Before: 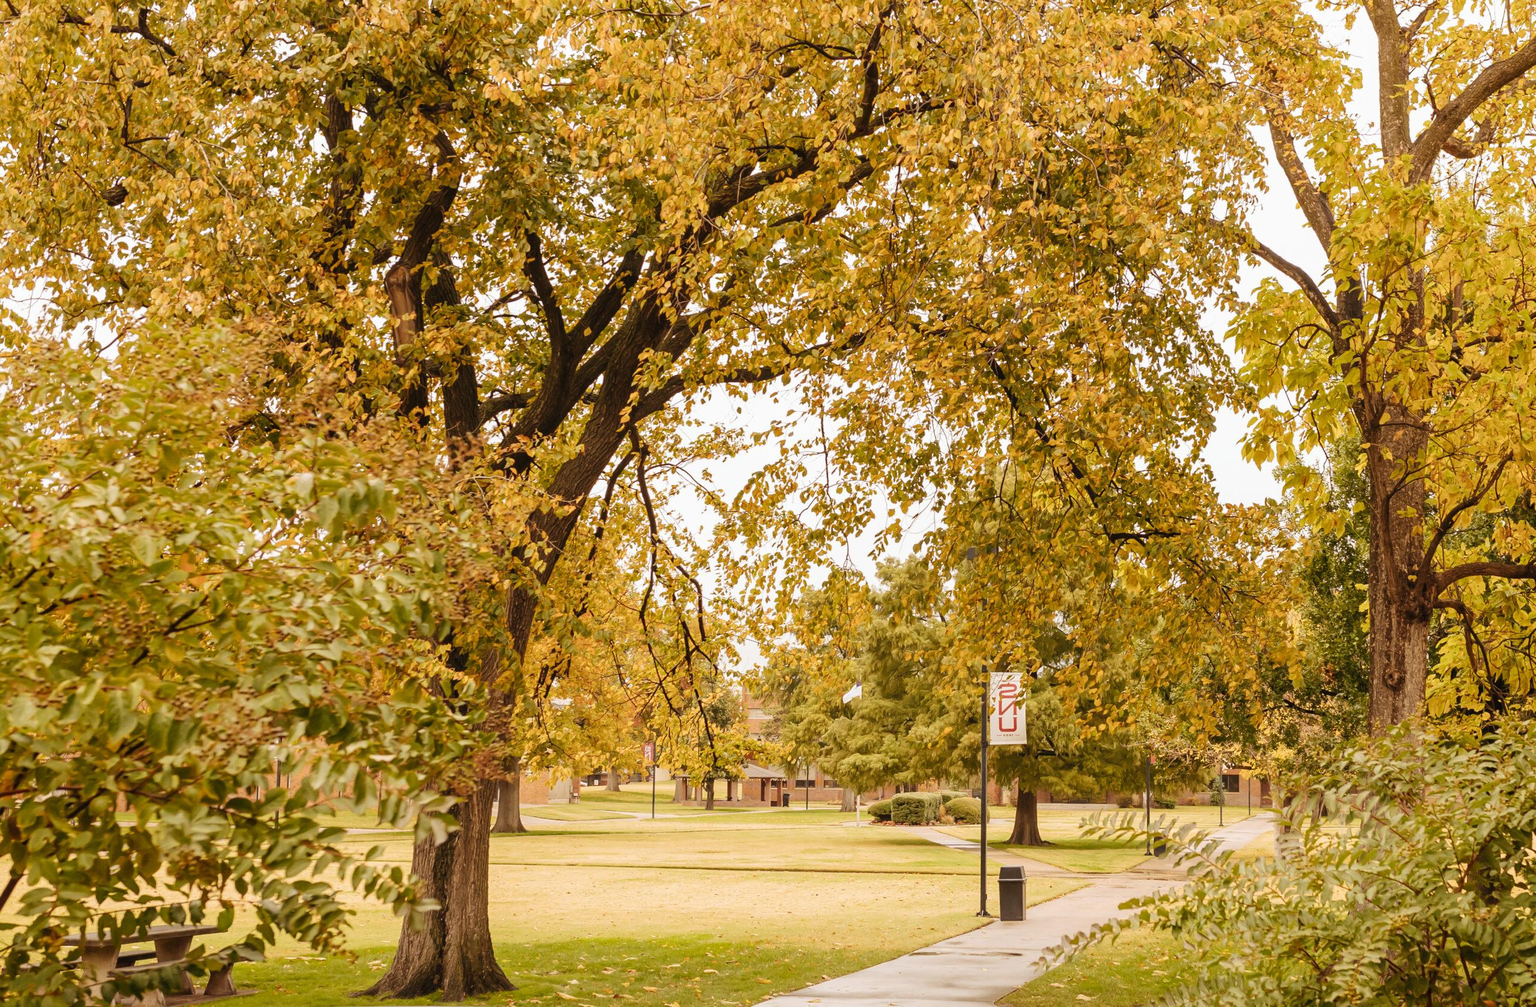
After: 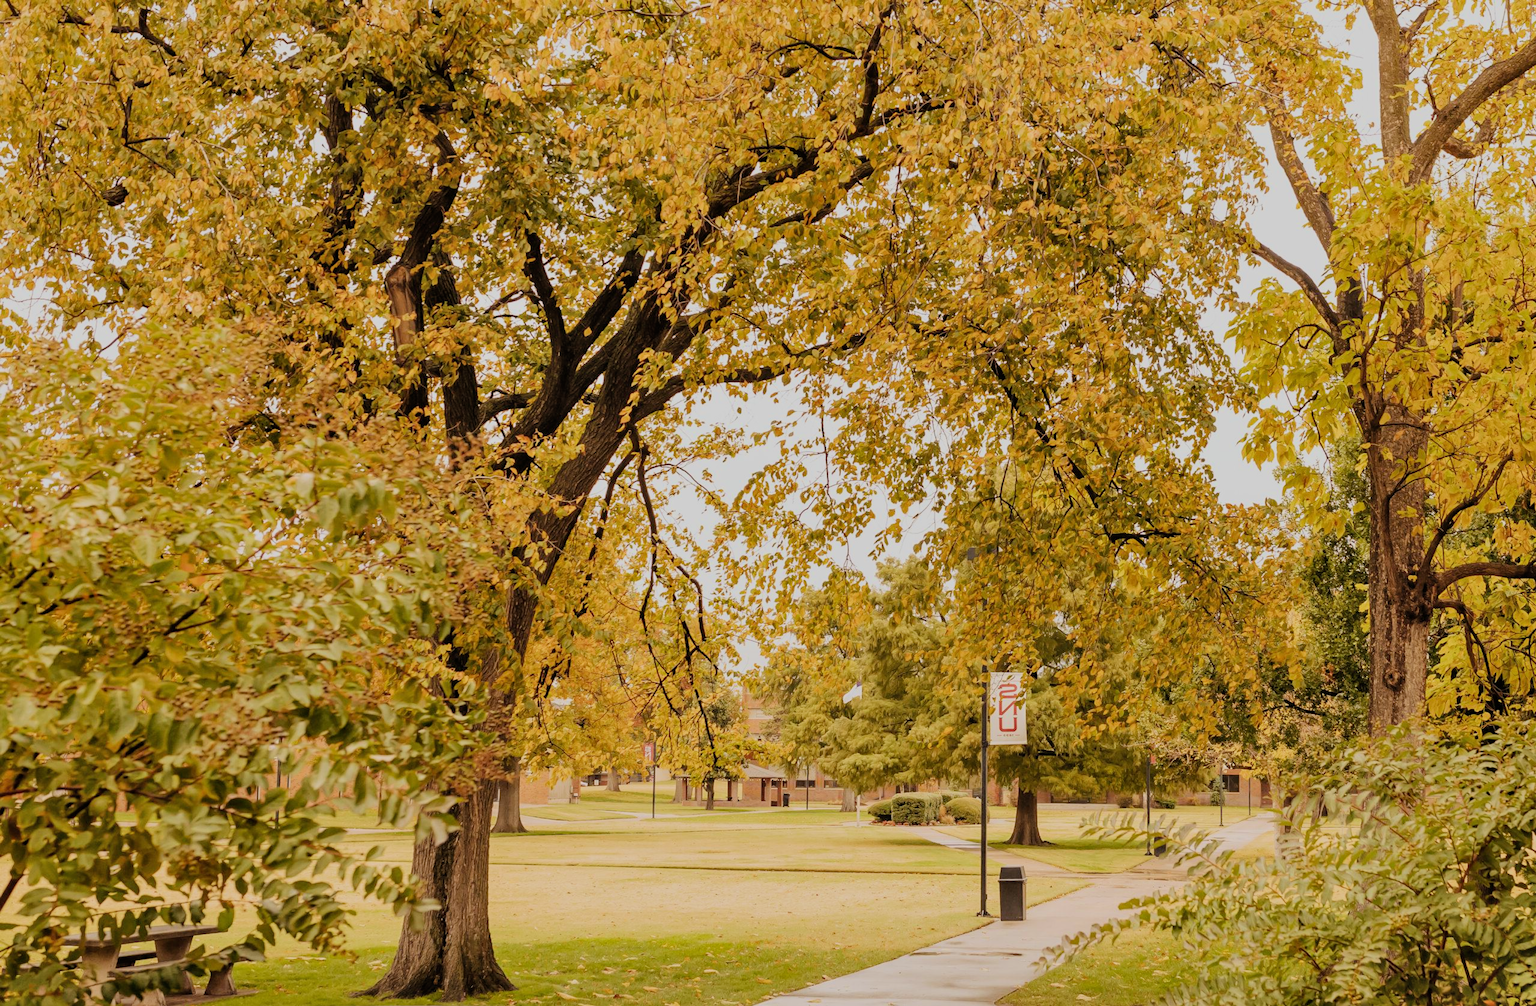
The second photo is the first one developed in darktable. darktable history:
shadows and highlights: shadows 75, highlights -25, soften with gaussian
filmic rgb: black relative exposure -7.48 EV, white relative exposure 4.83 EV, hardness 3.4, color science v6 (2022)
